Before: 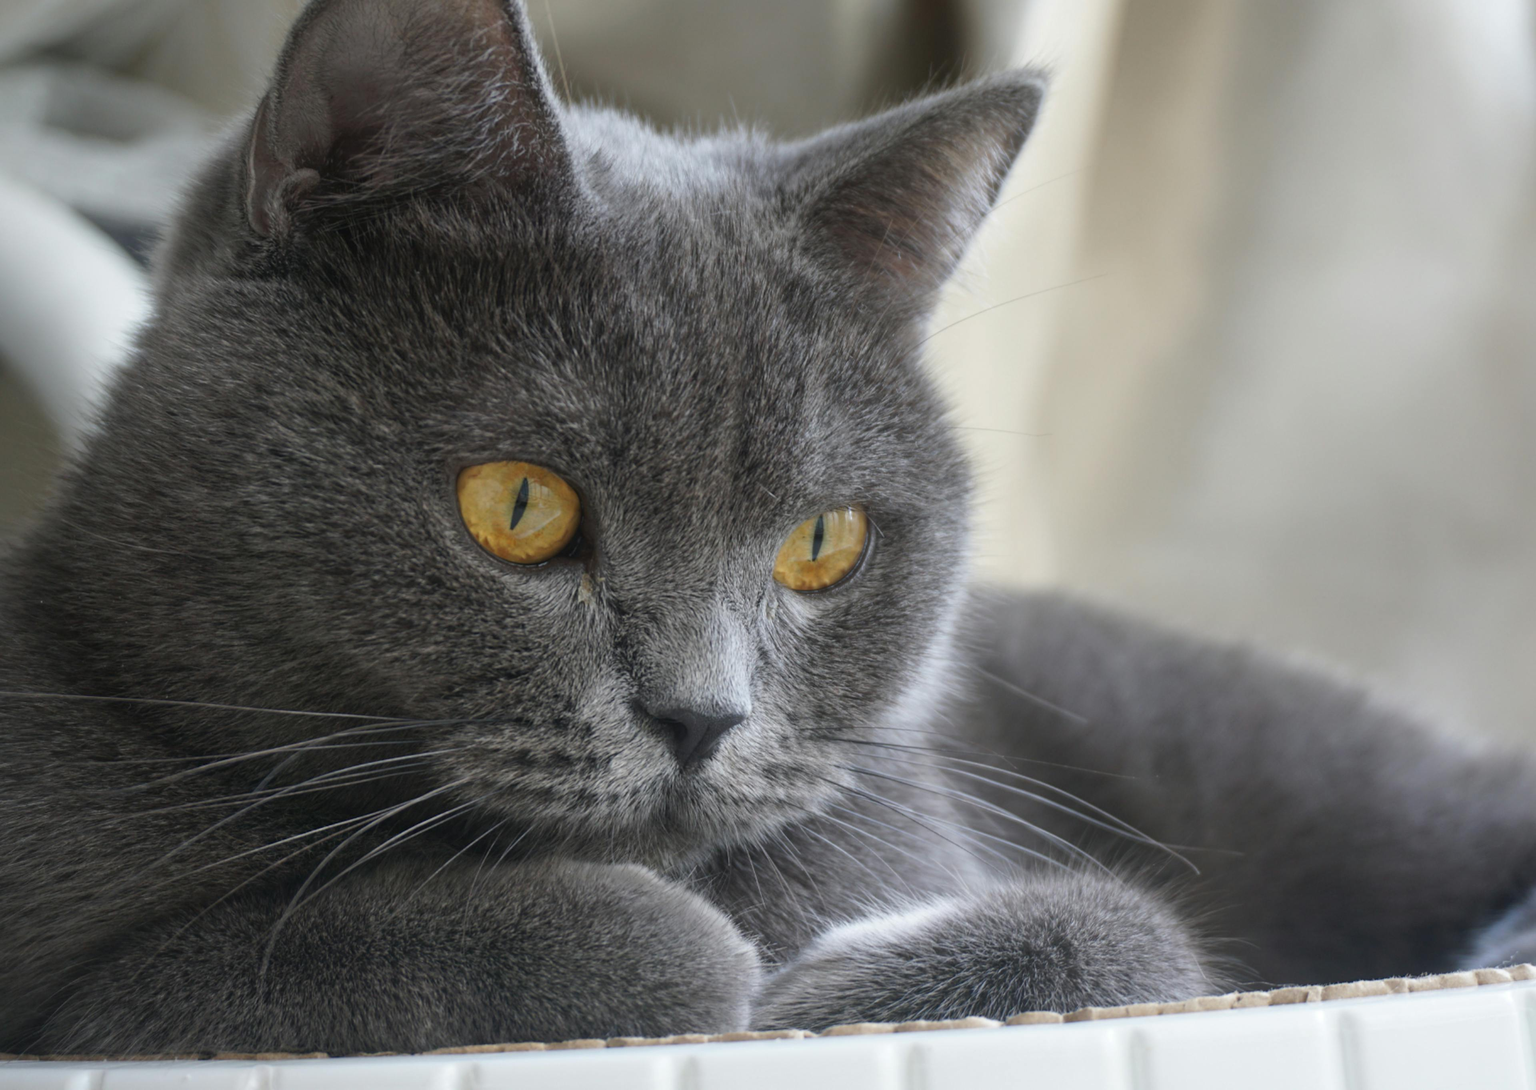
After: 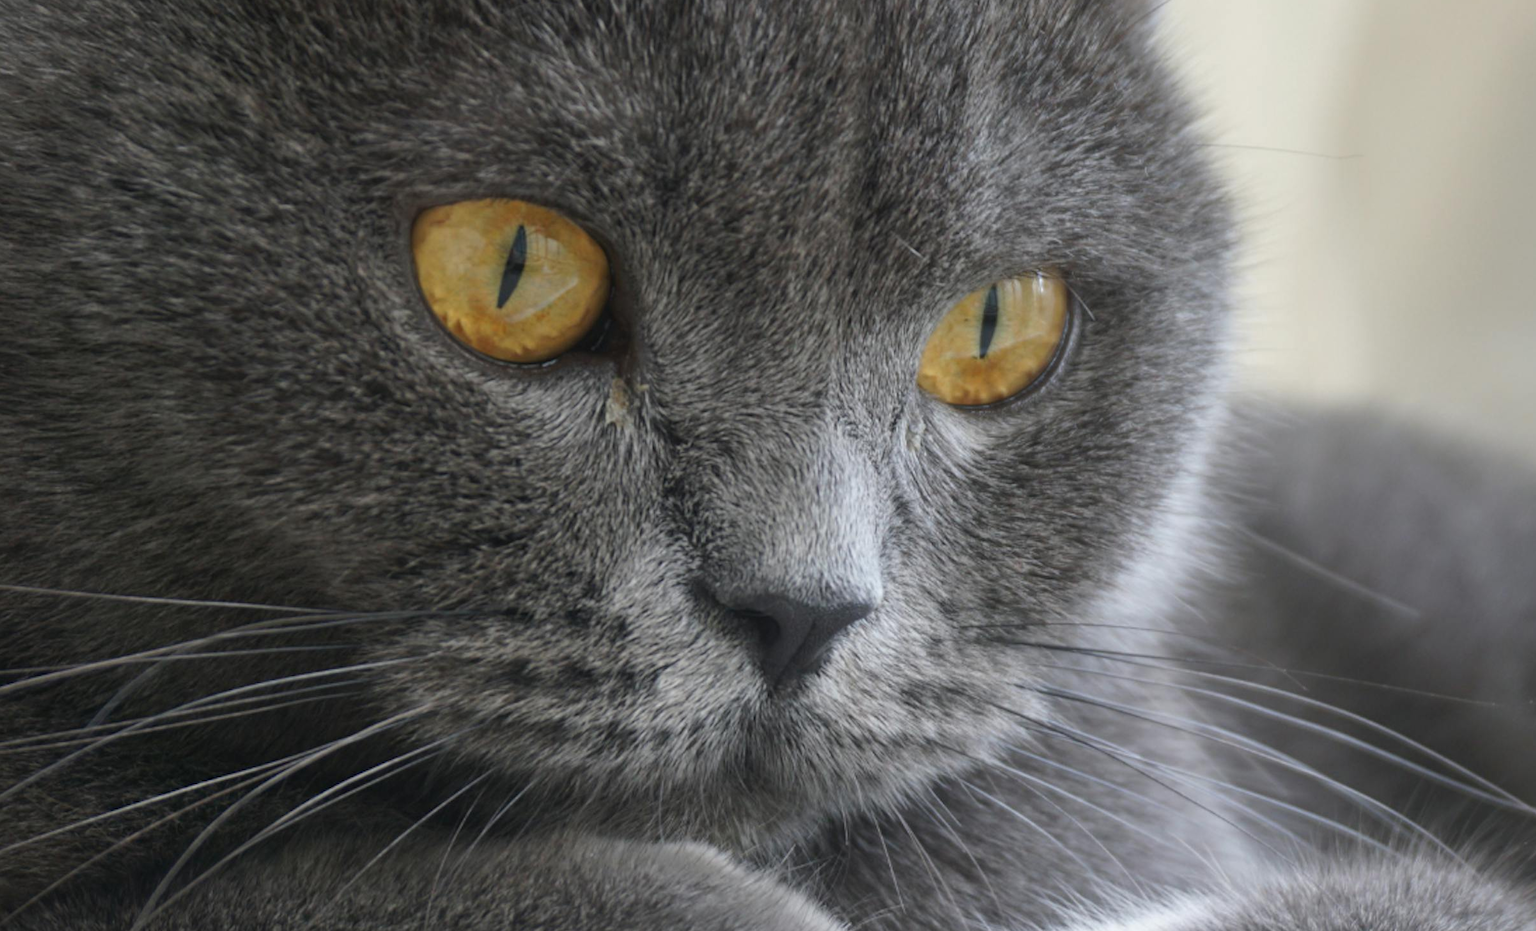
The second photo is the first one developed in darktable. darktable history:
crop: left 12.977%, top 30.935%, right 24.429%, bottom 15.509%
